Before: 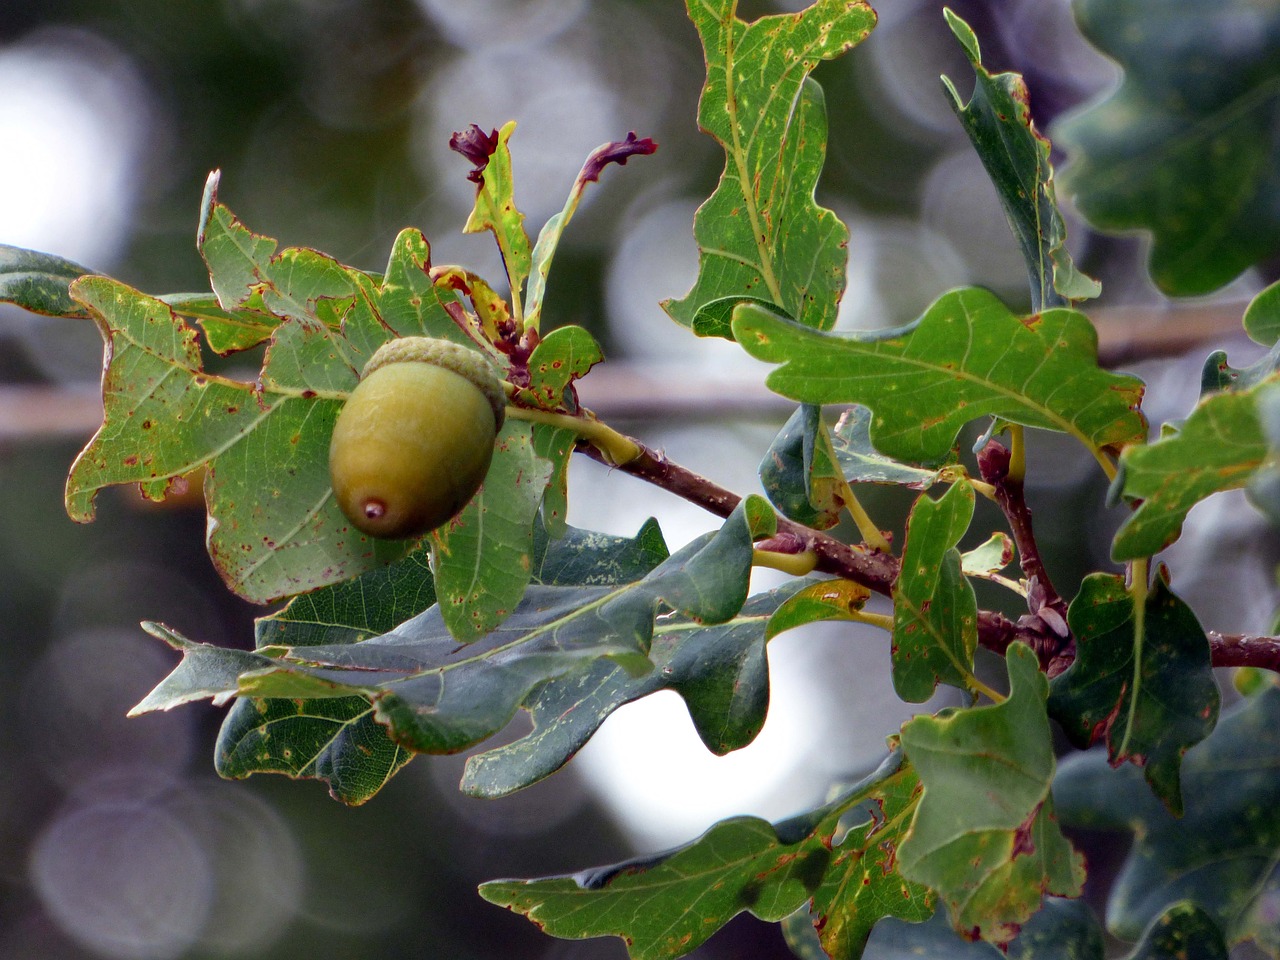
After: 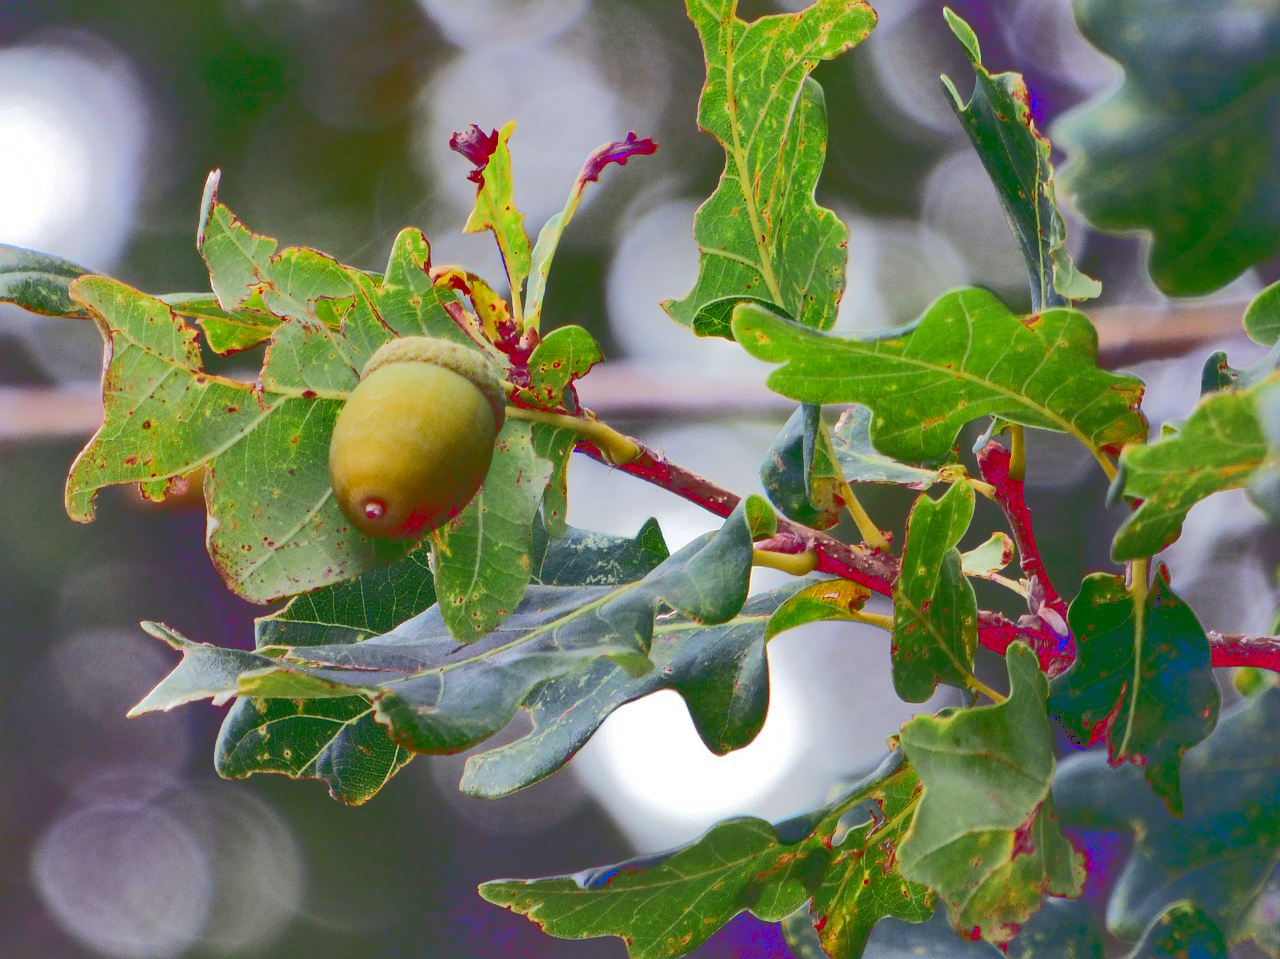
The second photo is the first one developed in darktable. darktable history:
crop: bottom 0.055%
tone curve: curves: ch0 [(0, 0) (0.003, 0.219) (0.011, 0.219) (0.025, 0.223) (0.044, 0.226) (0.069, 0.232) (0.1, 0.24) (0.136, 0.245) (0.177, 0.257) (0.224, 0.281) (0.277, 0.324) (0.335, 0.392) (0.399, 0.484) (0.468, 0.585) (0.543, 0.672) (0.623, 0.741) (0.709, 0.788) (0.801, 0.835) (0.898, 0.878) (1, 1)], color space Lab, linked channels, preserve colors none
shadows and highlights: on, module defaults
